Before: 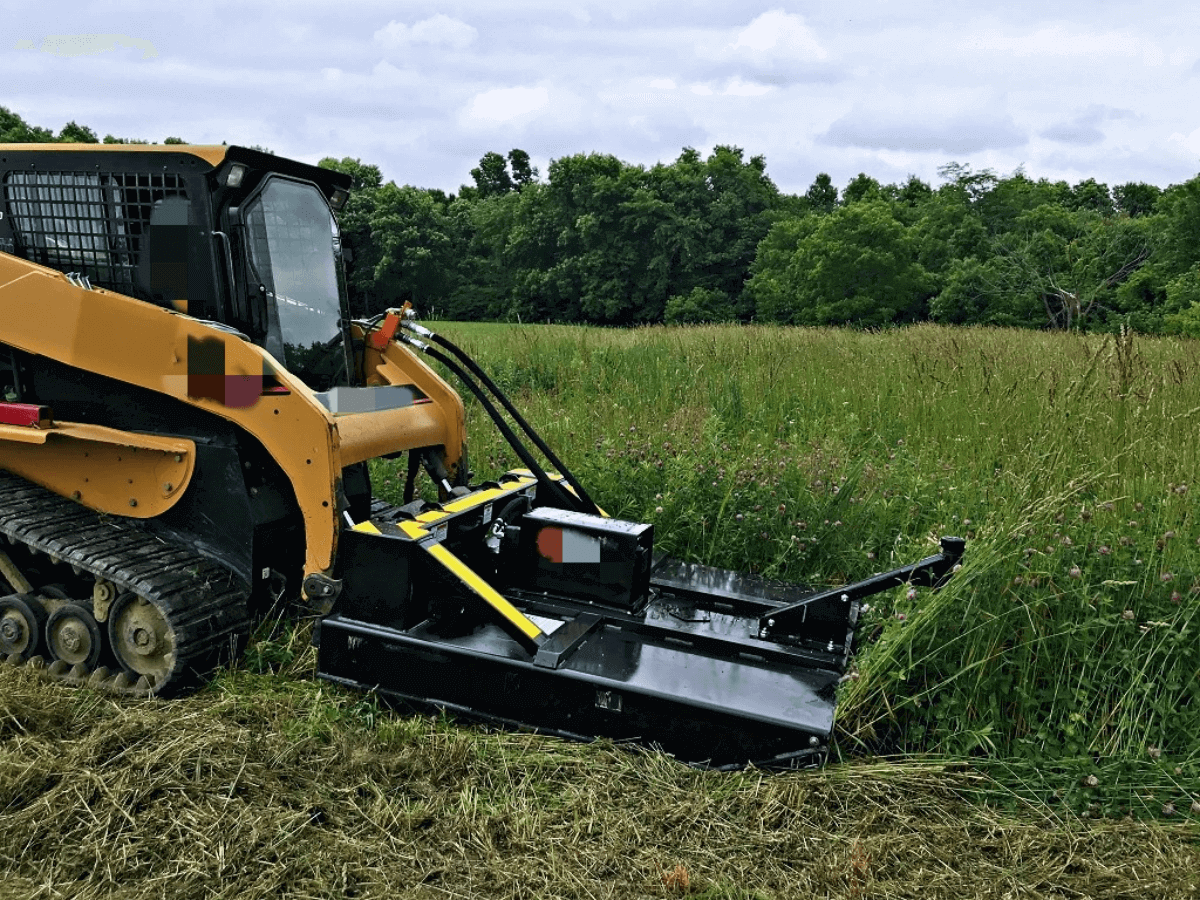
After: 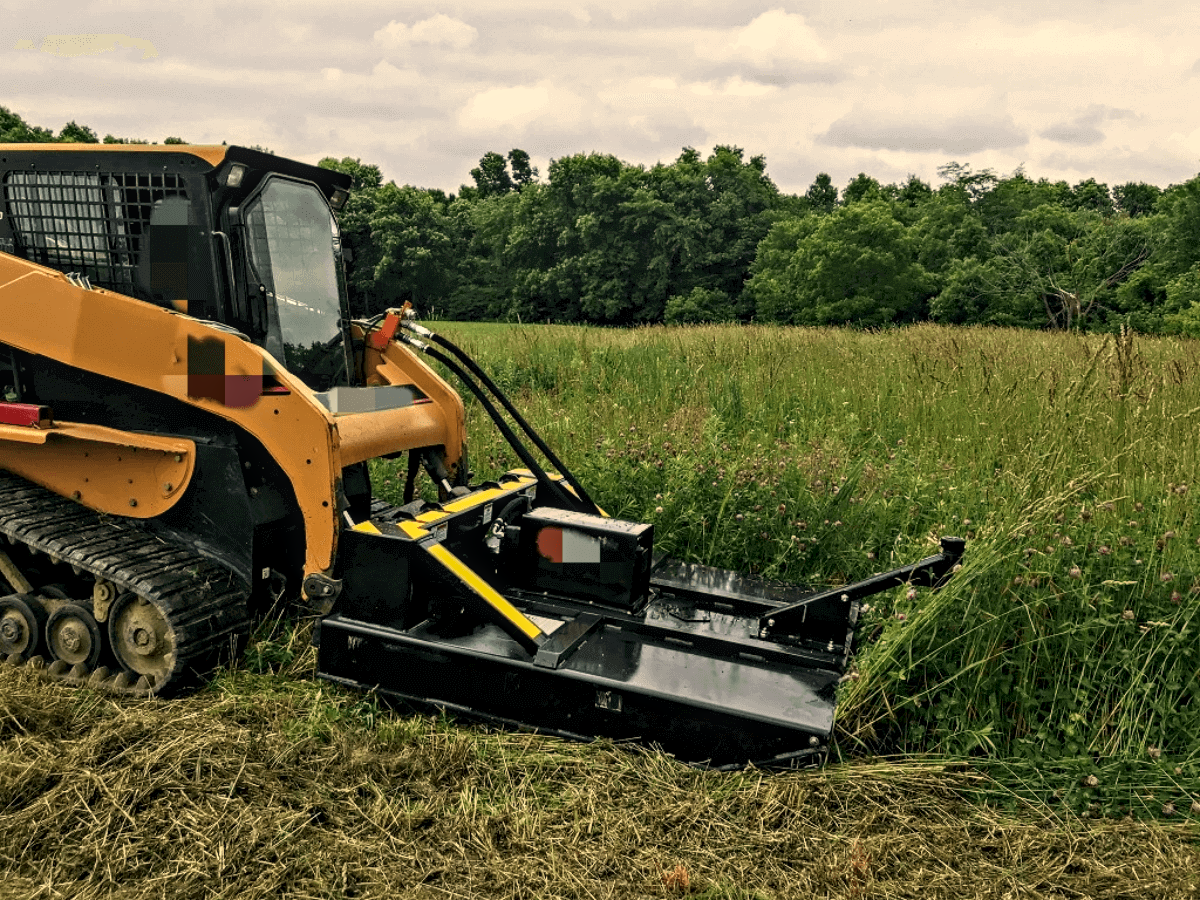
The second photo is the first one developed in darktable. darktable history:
color zones: curves: ch0 [(0.068, 0.464) (0.25, 0.5) (0.48, 0.508) (0.75, 0.536) (0.886, 0.476) (0.967, 0.456)]; ch1 [(0.066, 0.456) (0.25, 0.5) (0.616, 0.508) (0.746, 0.56) (0.934, 0.444)]
local contrast: detail 130%
white balance: red 1.123, blue 0.83
